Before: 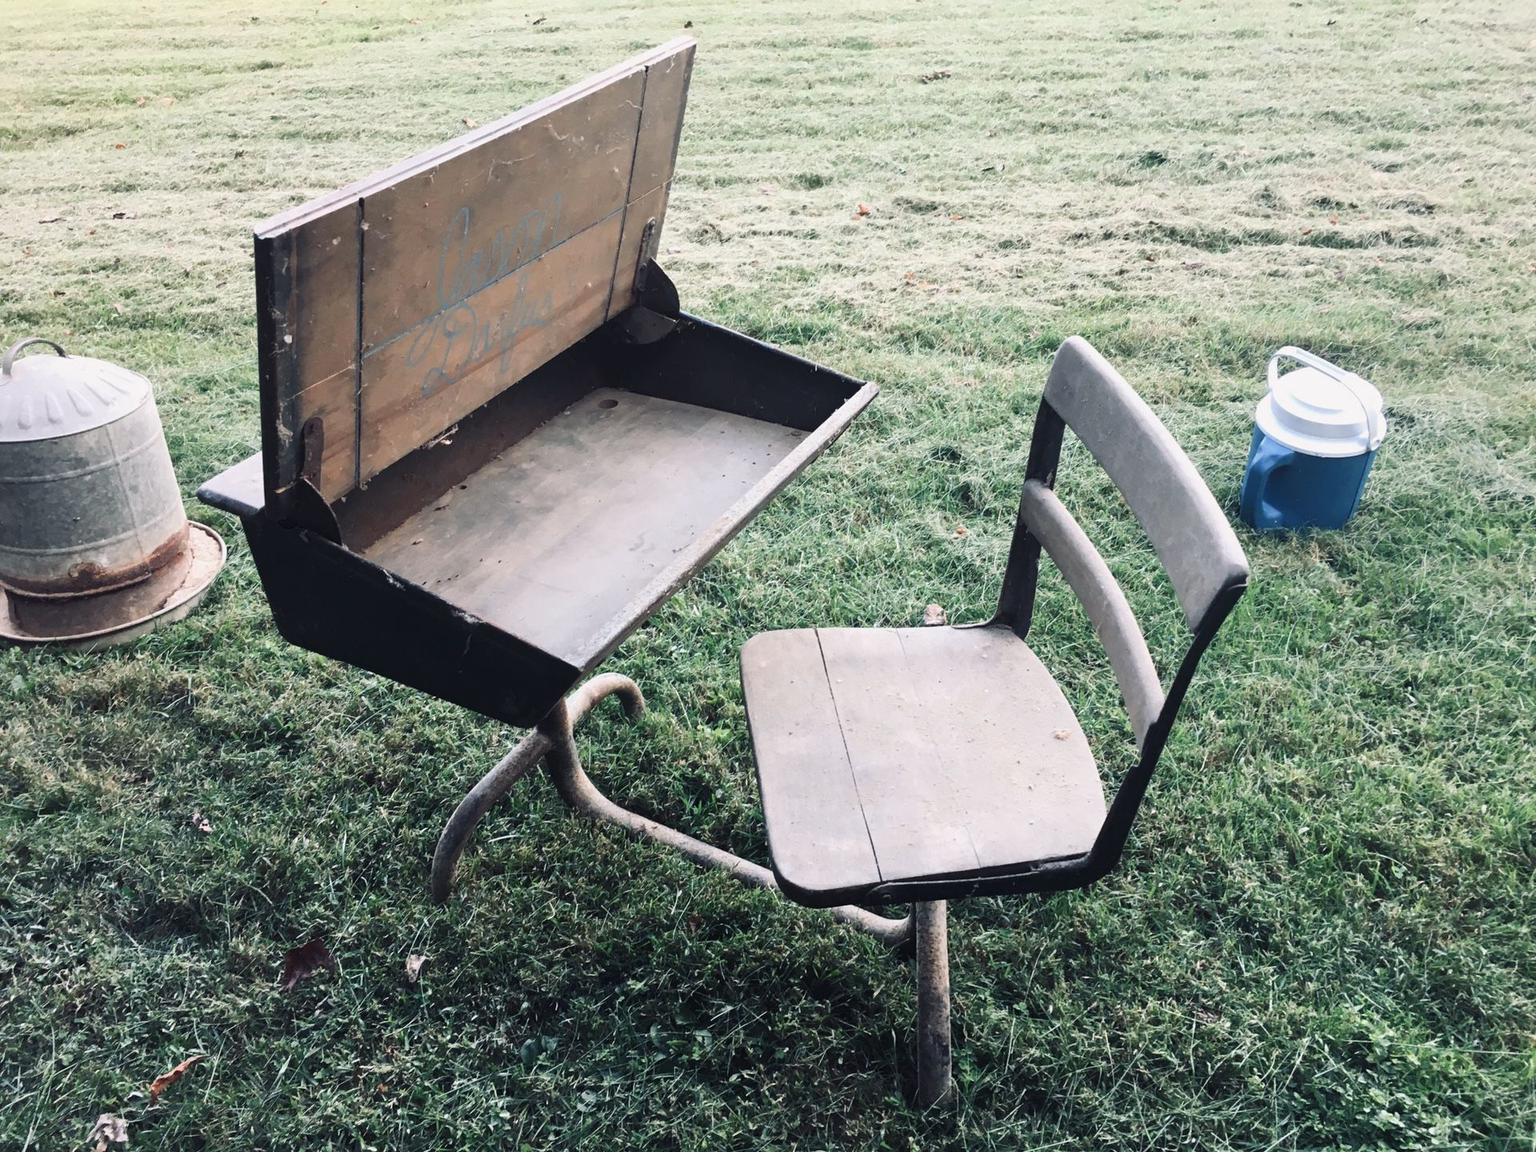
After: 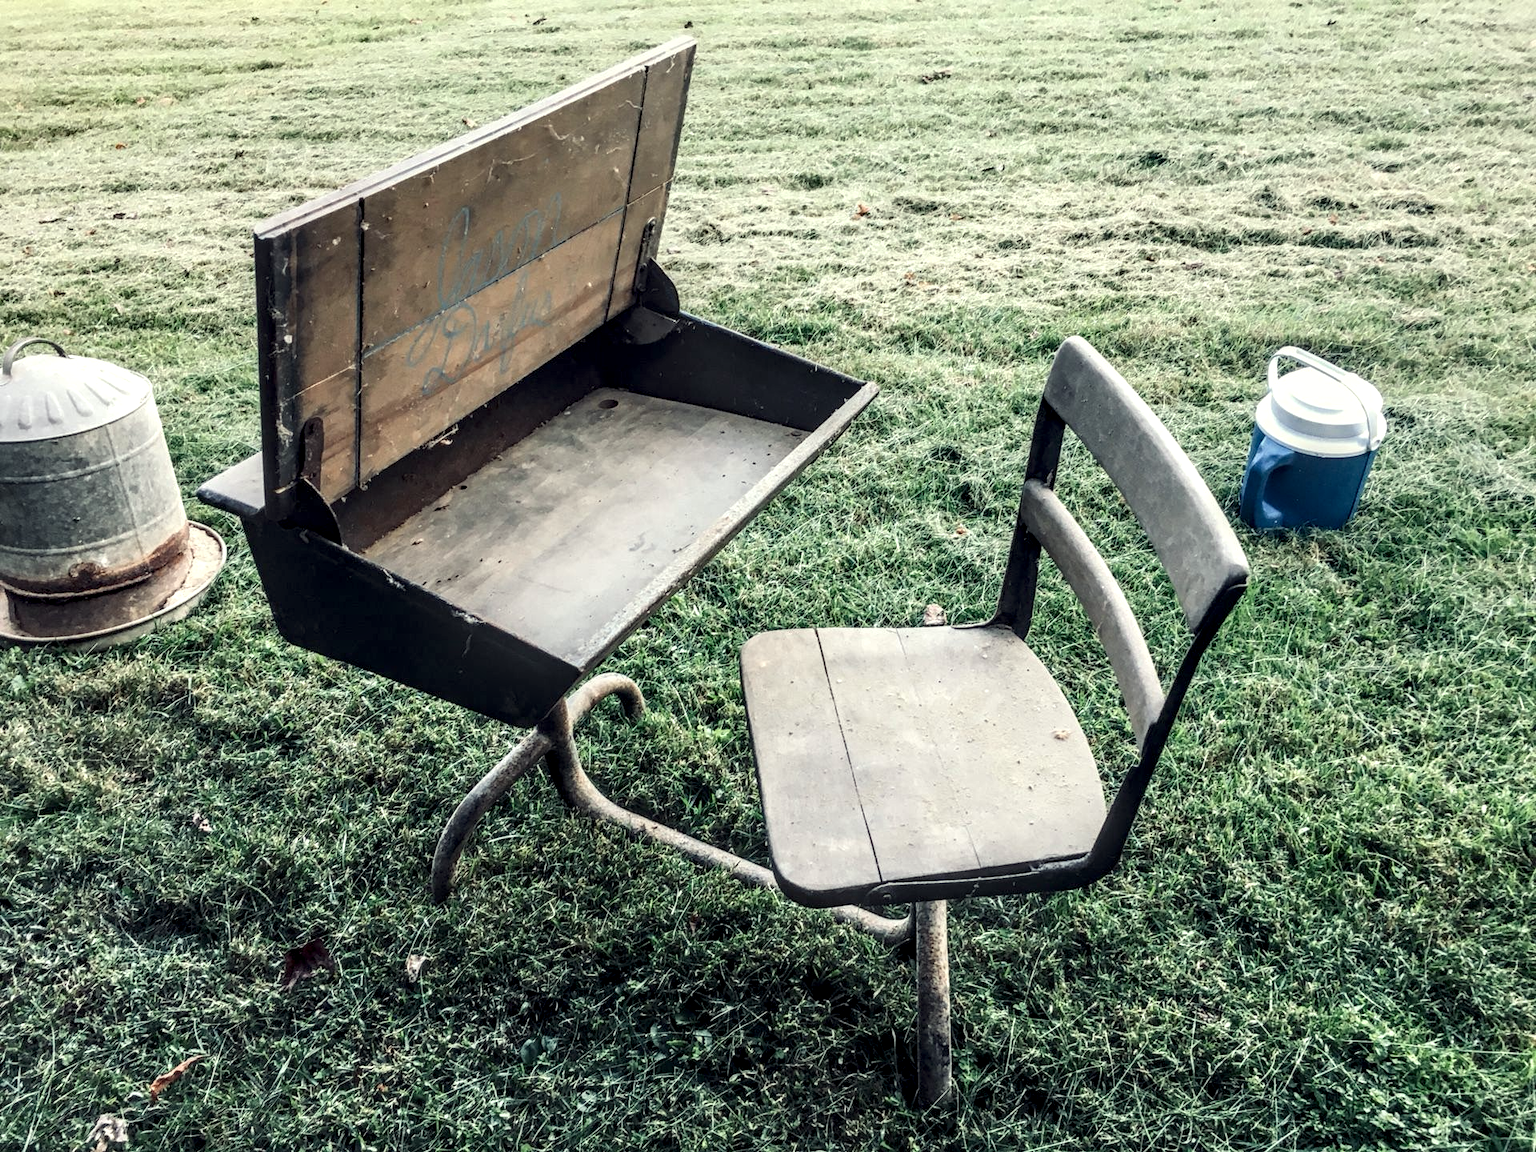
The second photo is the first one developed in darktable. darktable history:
levels: mode automatic, levels [0, 0.618, 1]
local contrast: highlights 5%, shadows 7%, detail 182%
color correction: highlights a* -4.36, highlights b* 7.12
